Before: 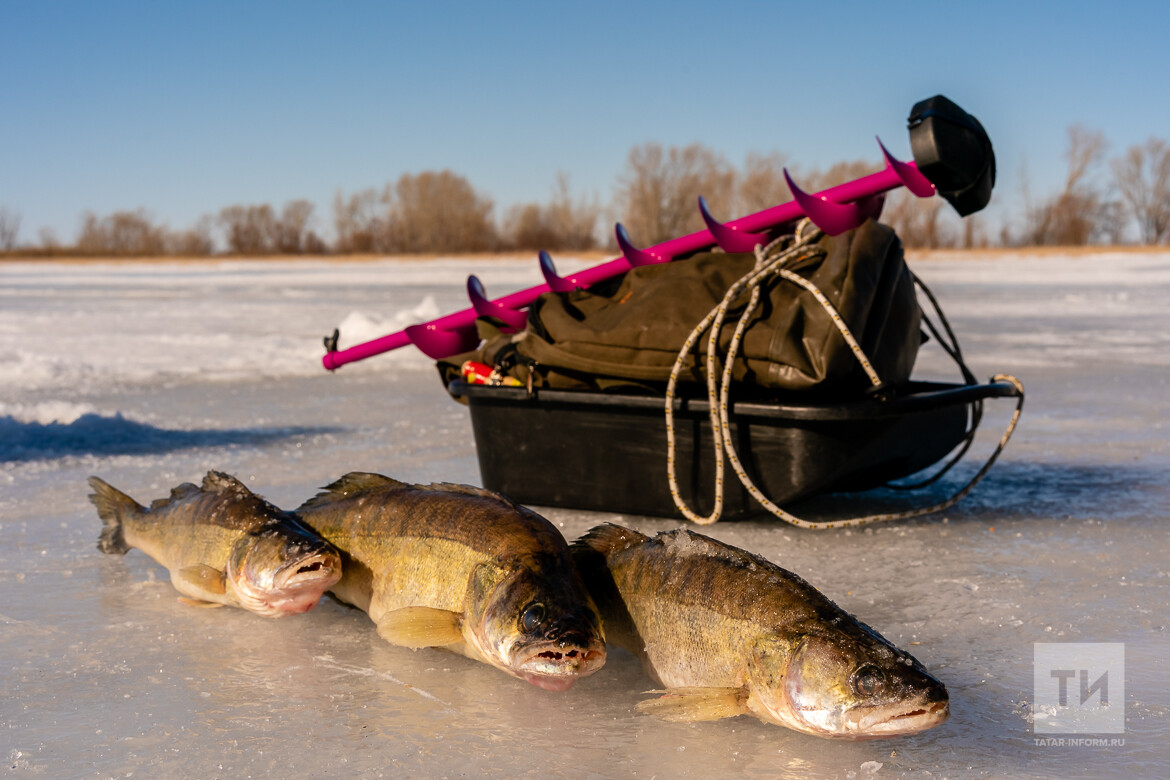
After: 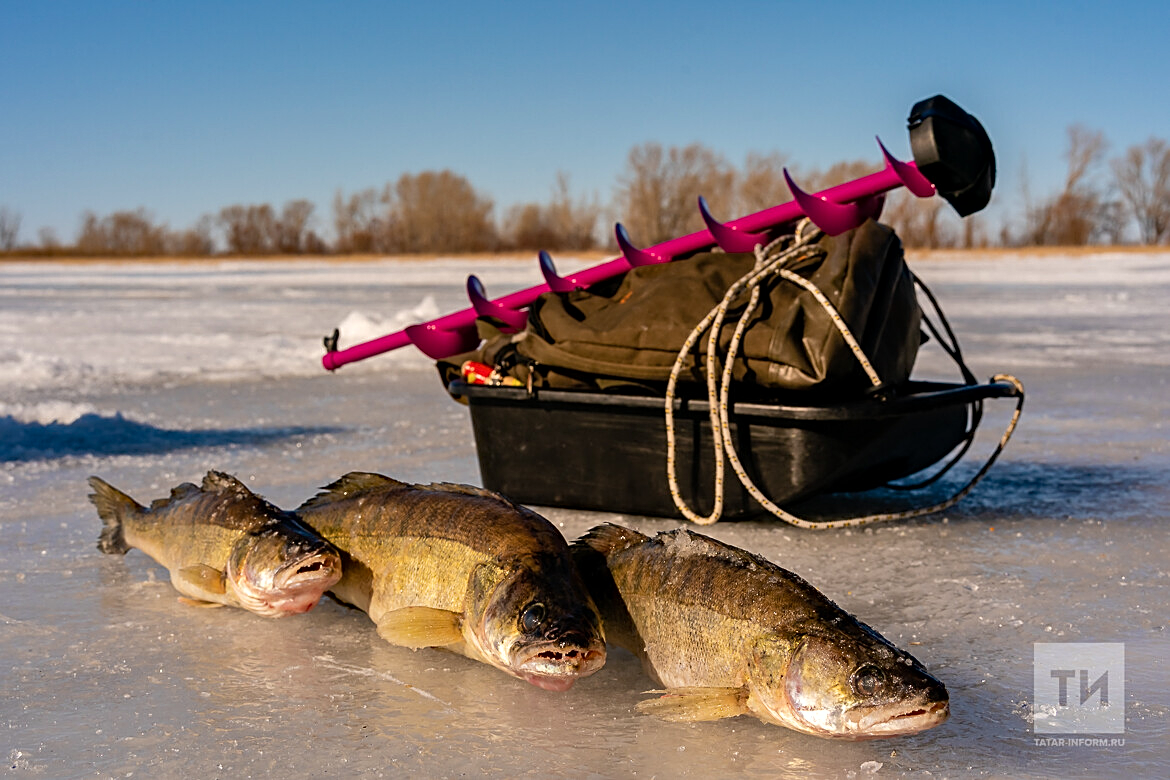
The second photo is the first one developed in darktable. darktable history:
shadows and highlights: low approximation 0.01, soften with gaussian
haze removal: compatibility mode true, adaptive false
sharpen: on, module defaults
